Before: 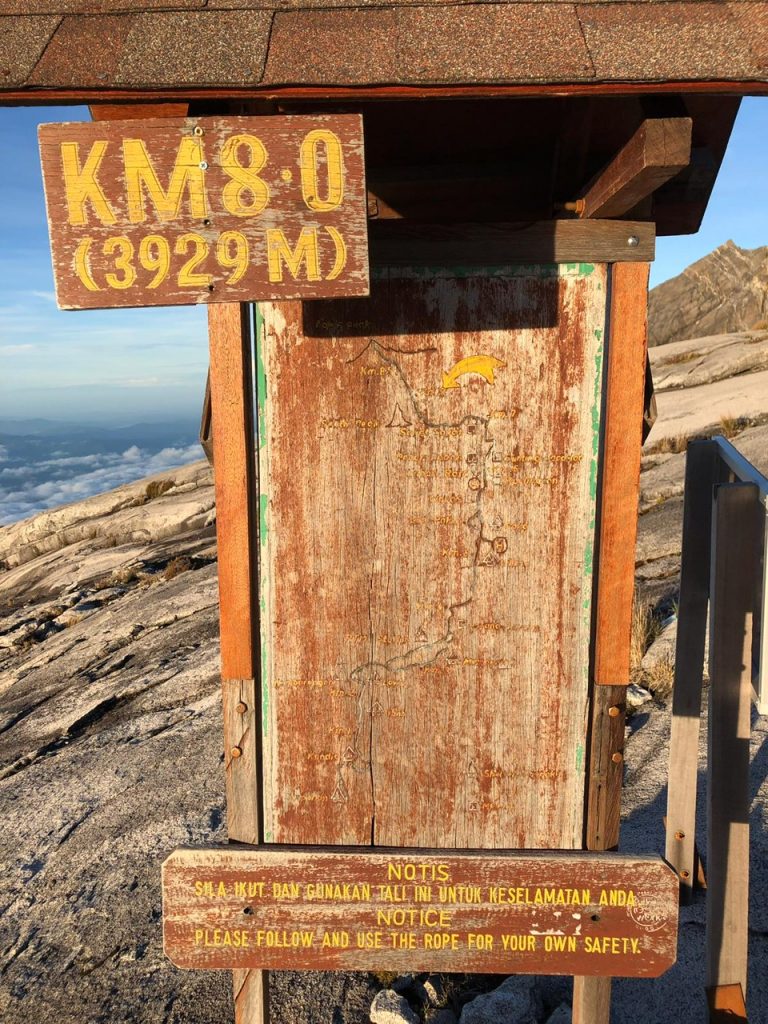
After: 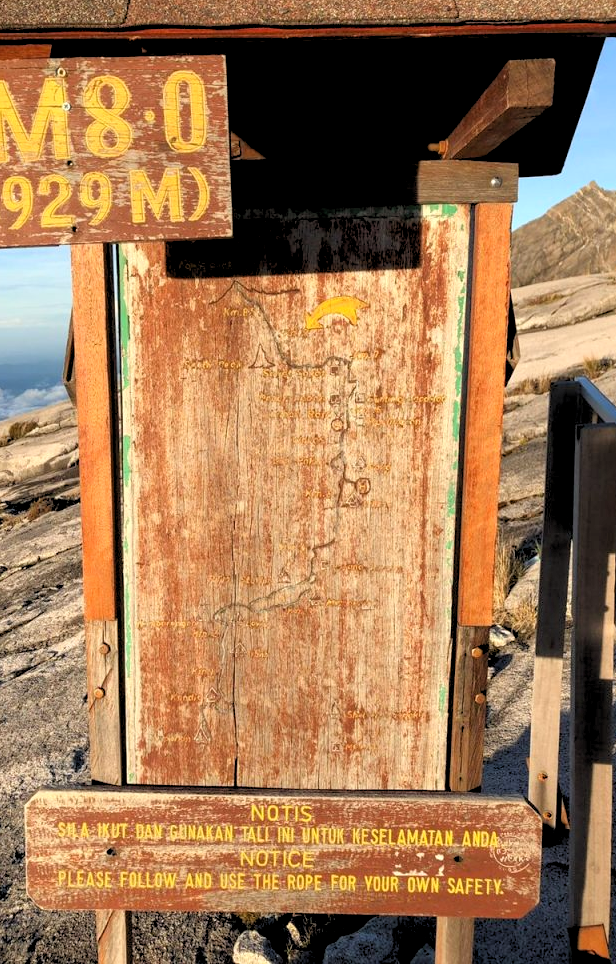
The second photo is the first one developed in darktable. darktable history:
crop and rotate: left 17.959%, top 5.771%, right 1.742%
rgb levels: levels [[0.013, 0.434, 0.89], [0, 0.5, 1], [0, 0.5, 1]]
